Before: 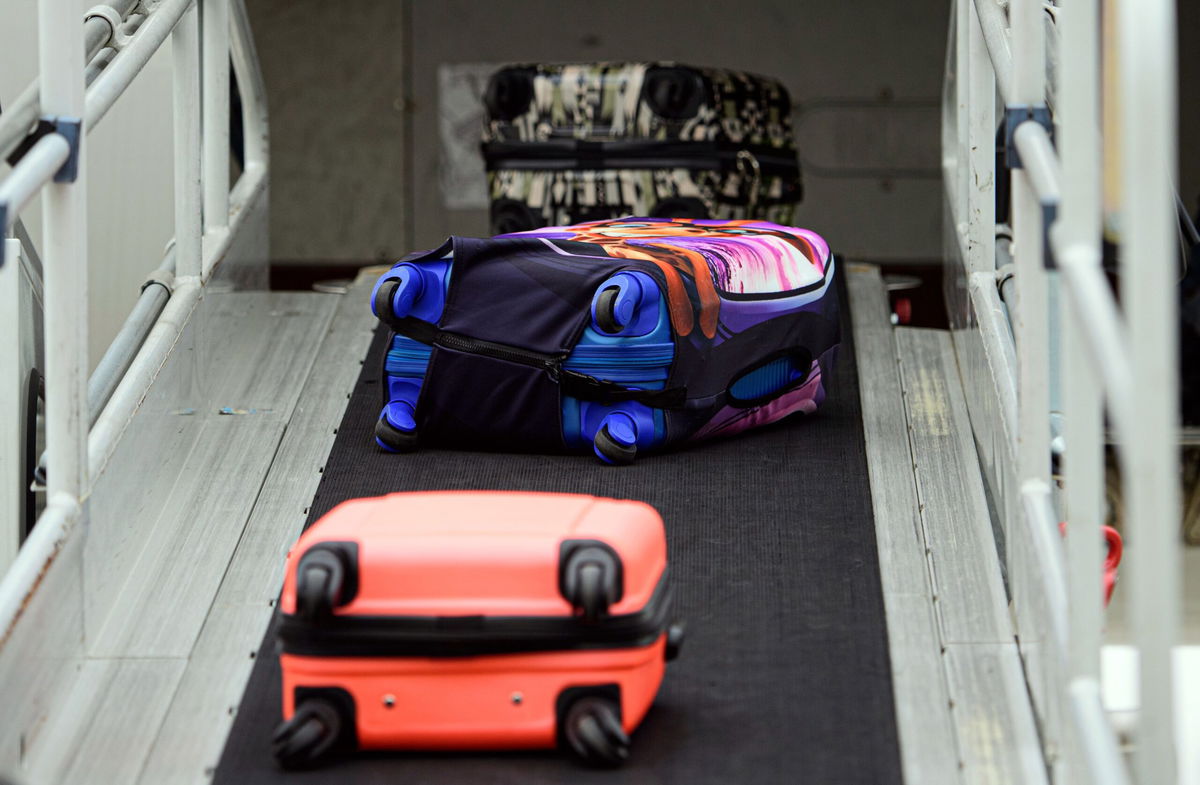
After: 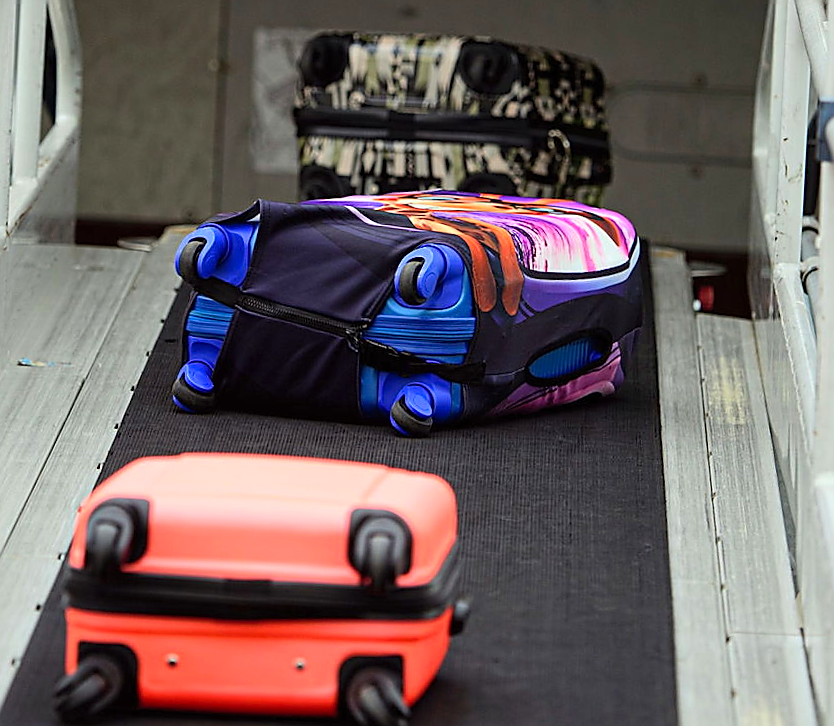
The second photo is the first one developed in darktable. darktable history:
contrast brightness saturation: contrast 0.071, brightness 0.083, saturation 0.183
crop and rotate: angle -3.02°, left 14.162%, top 0.045%, right 10.807%, bottom 0.032%
sharpen: radius 1.395, amount 1.258, threshold 0.767
